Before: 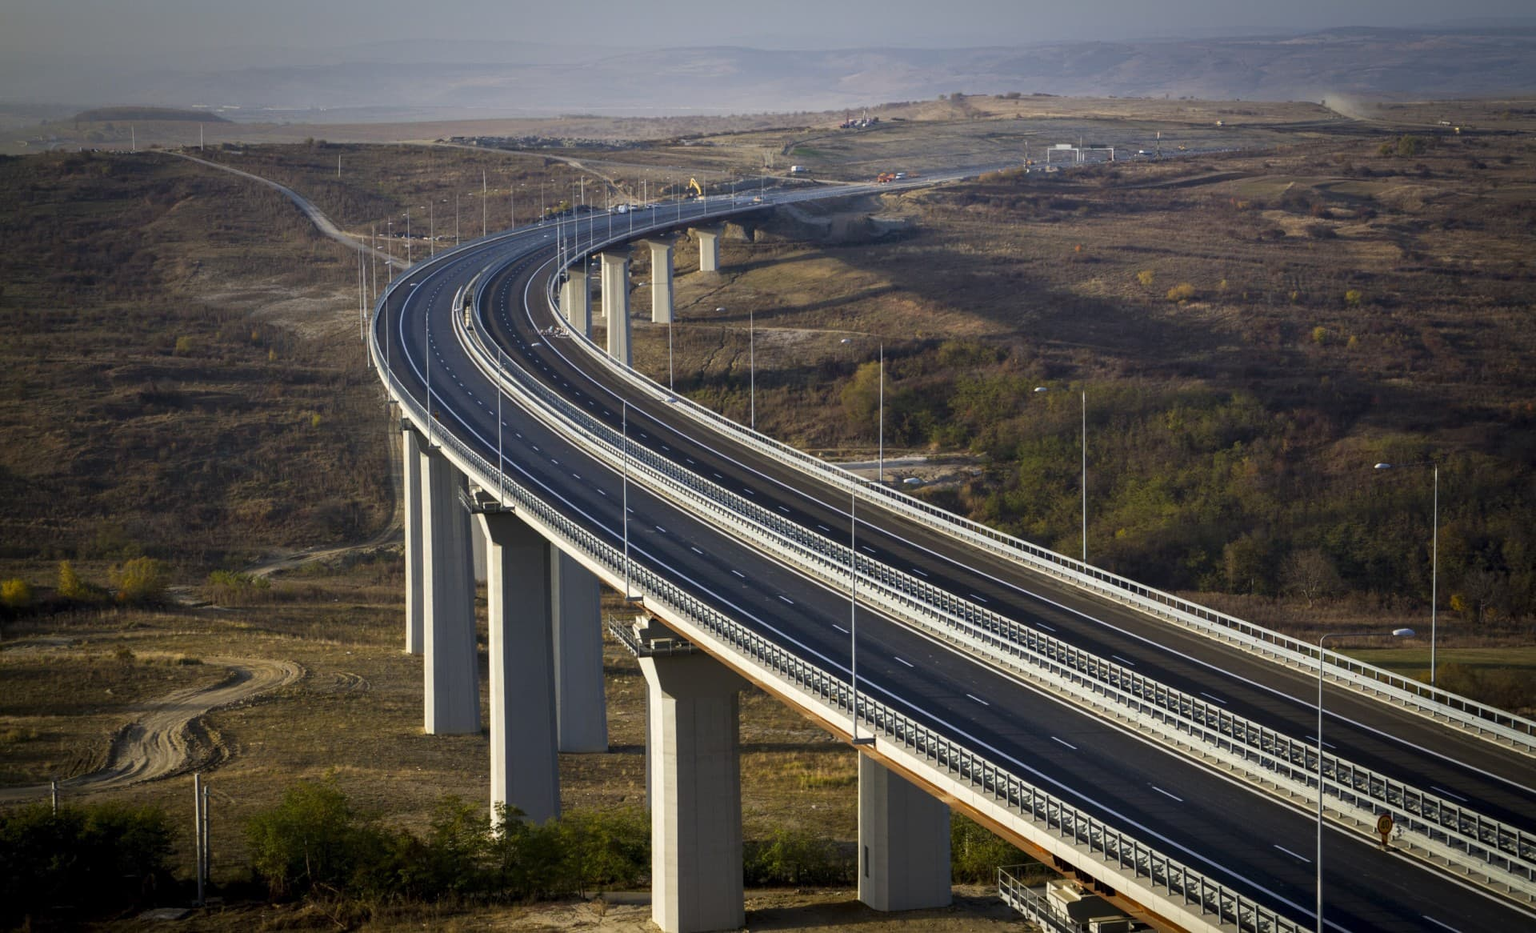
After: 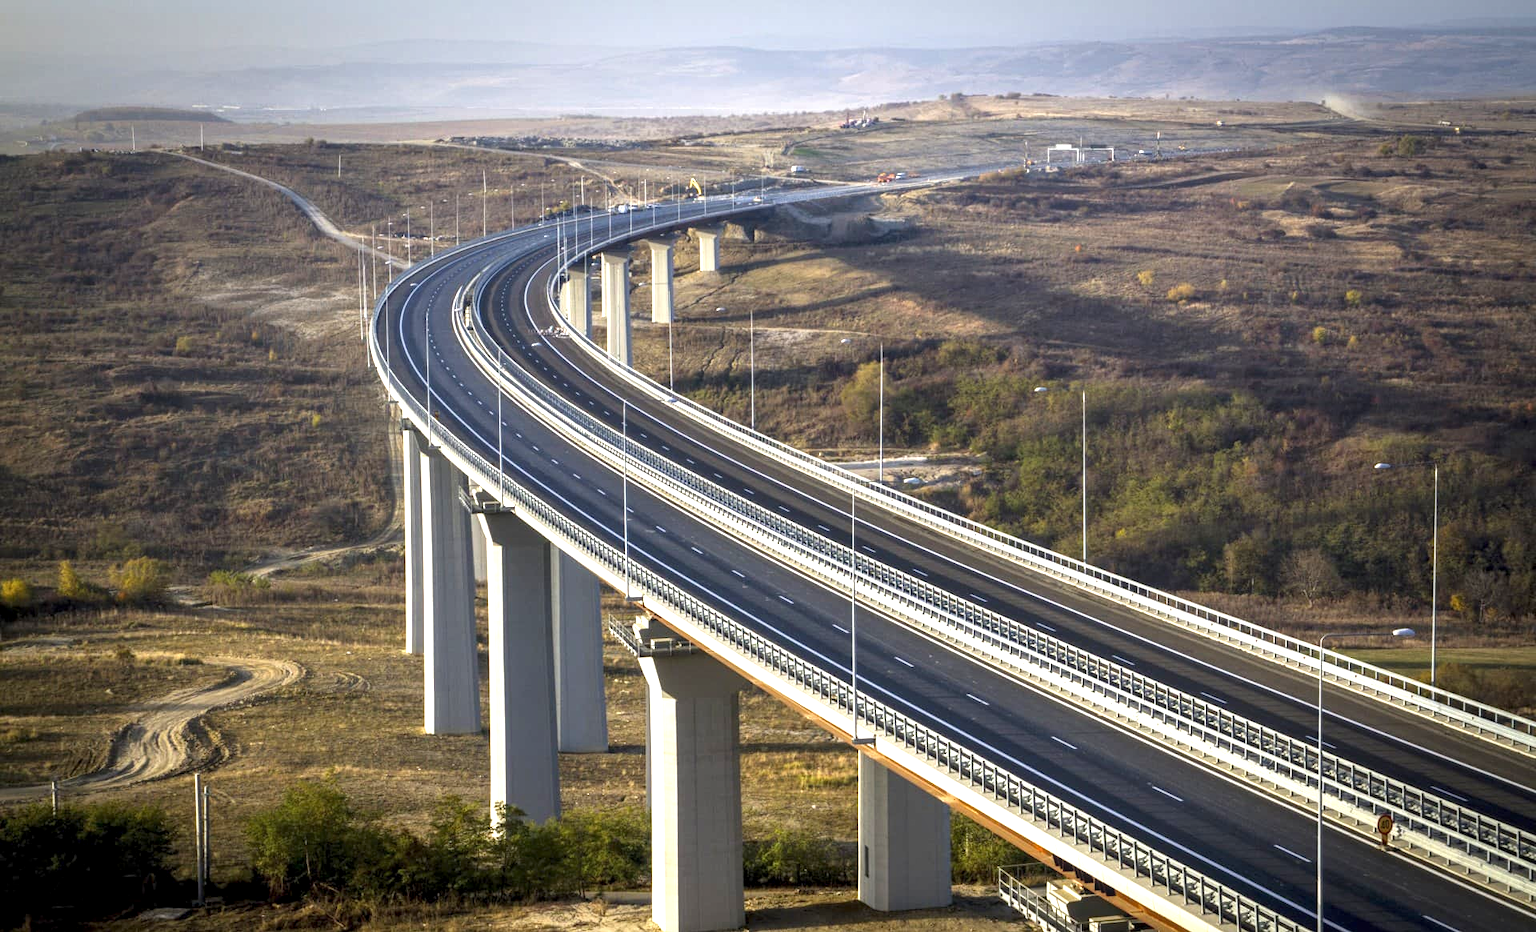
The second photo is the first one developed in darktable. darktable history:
local contrast: on, module defaults
exposure: black level correction 0, exposure 1.102 EV, compensate exposure bias true, compensate highlight preservation false
